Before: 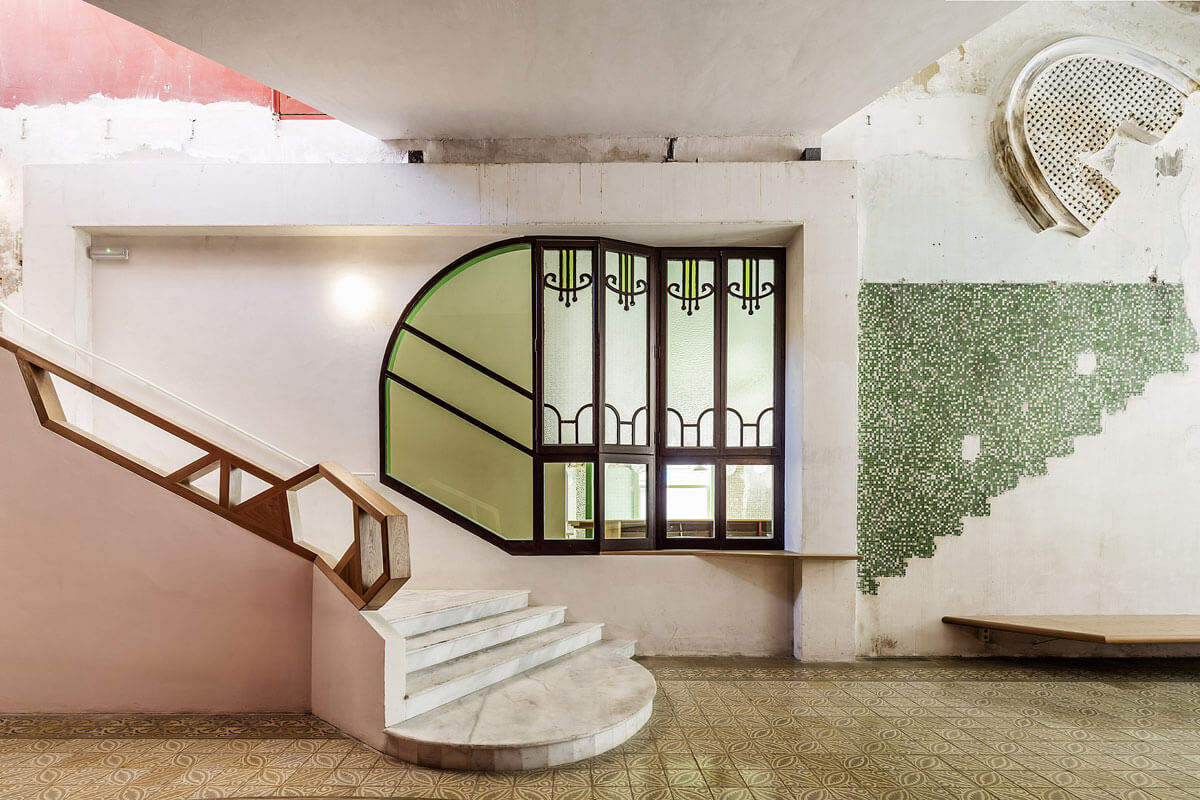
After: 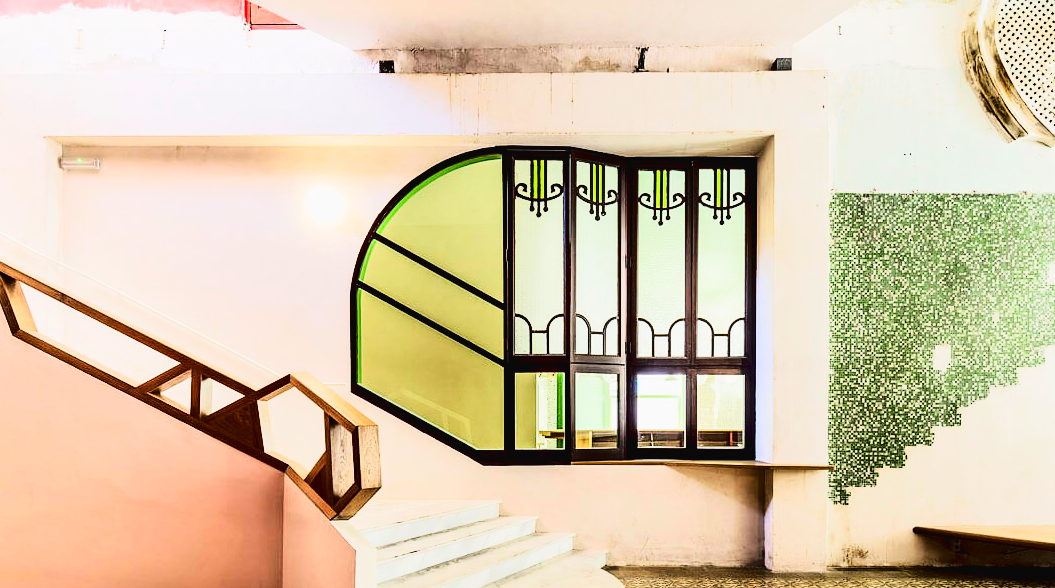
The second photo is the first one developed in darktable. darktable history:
crop and rotate: left 2.425%, top 11.305%, right 9.6%, bottom 15.08%
color balance: lift [0.991, 1, 1, 1], gamma [0.996, 1, 1, 1], input saturation 98.52%, contrast 20.34%, output saturation 103.72%
tone curve: curves: ch0 [(0, 0.026) (0.155, 0.133) (0.272, 0.34) (0.434, 0.625) (0.676, 0.871) (0.994, 0.955)], color space Lab, linked channels, preserve colors none
